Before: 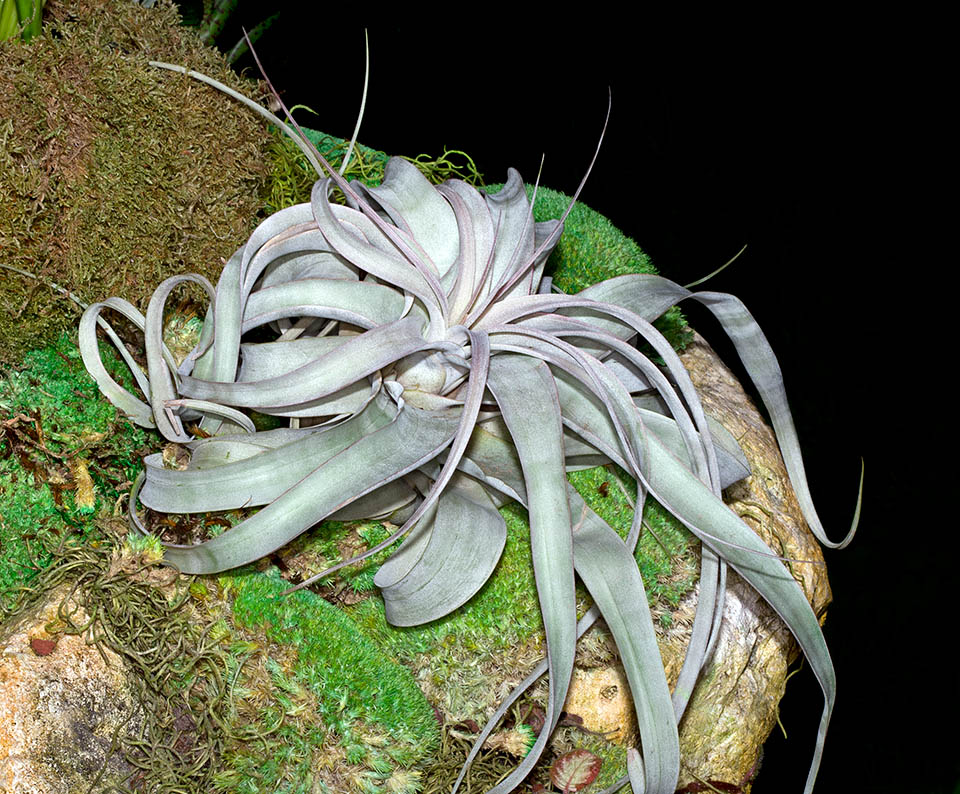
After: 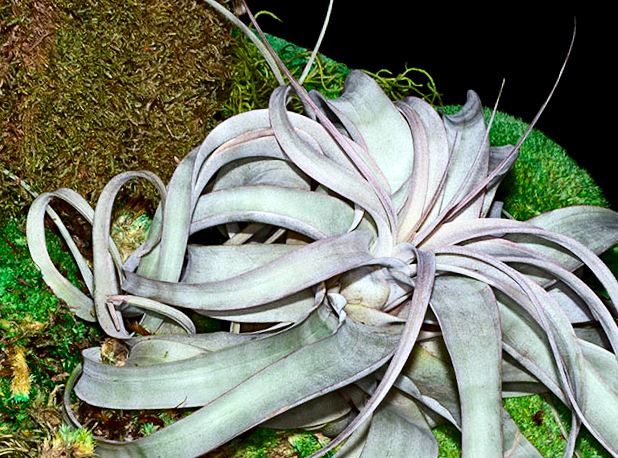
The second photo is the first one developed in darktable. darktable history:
contrast brightness saturation: contrast 0.209, brightness -0.104, saturation 0.209
crop and rotate: angle -4.44°, left 2.128%, top 6.6%, right 27.556%, bottom 30.472%
